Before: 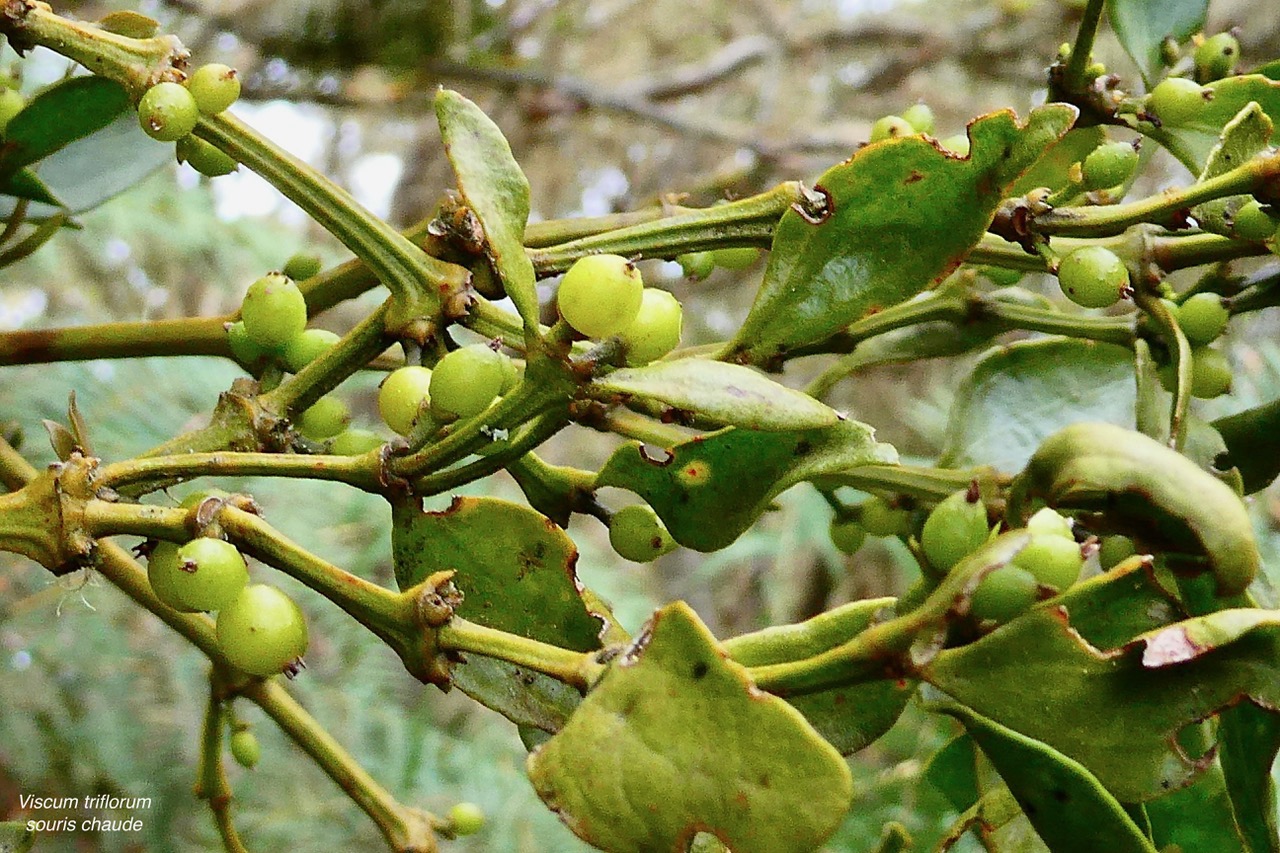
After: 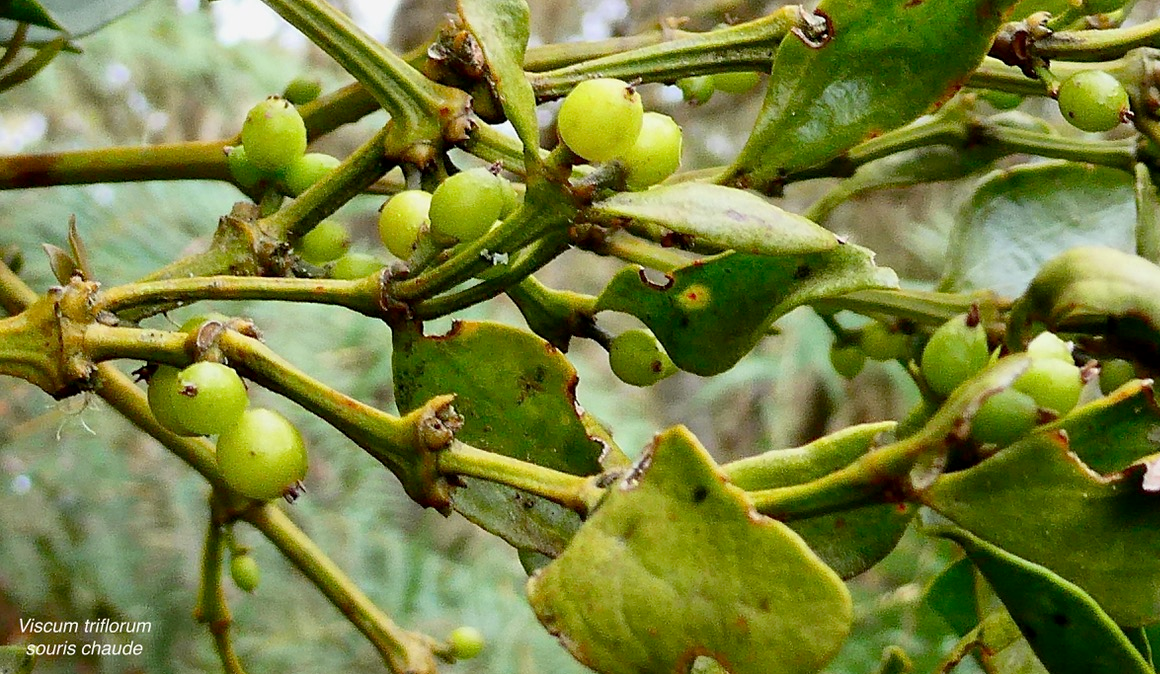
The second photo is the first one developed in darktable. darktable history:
crop: top 20.699%, right 9.318%, bottom 0.25%
